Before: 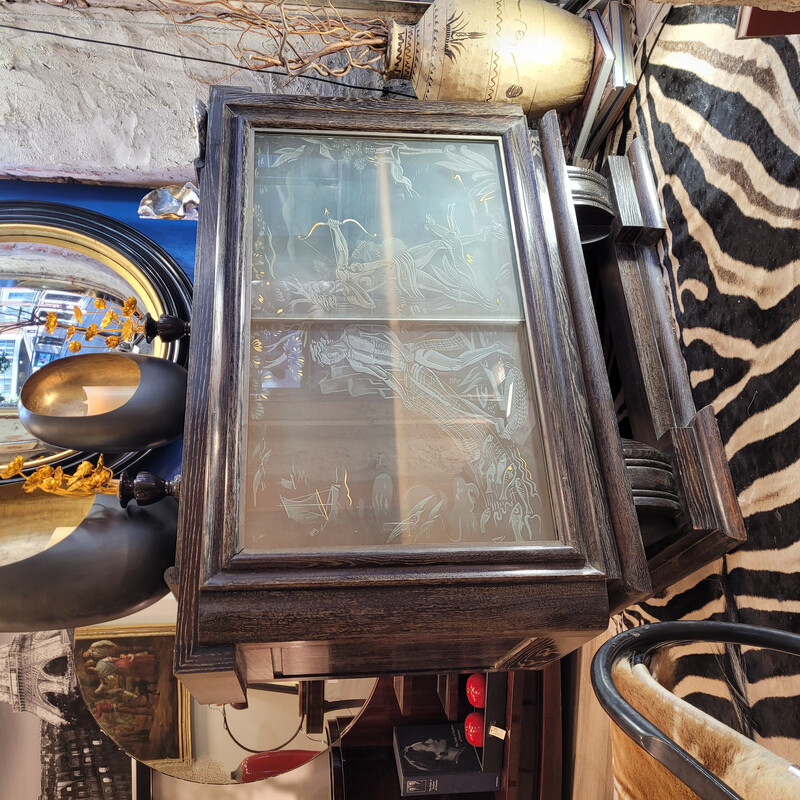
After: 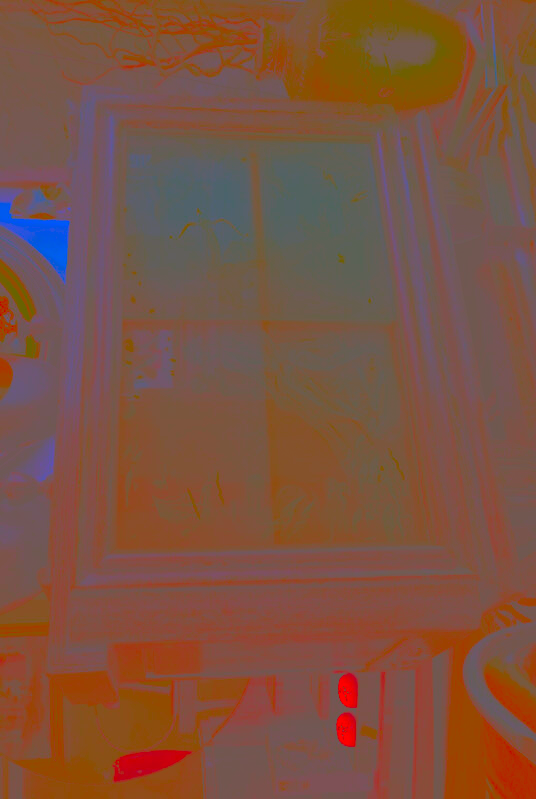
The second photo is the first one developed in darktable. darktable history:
contrast brightness saturation: contrast -0.988, brightness -0.158, saturation 0.769
color correction: highlights a* 22.5, highlights b* 22.19
crop and rotate: left 16.071%, right 16.924%
